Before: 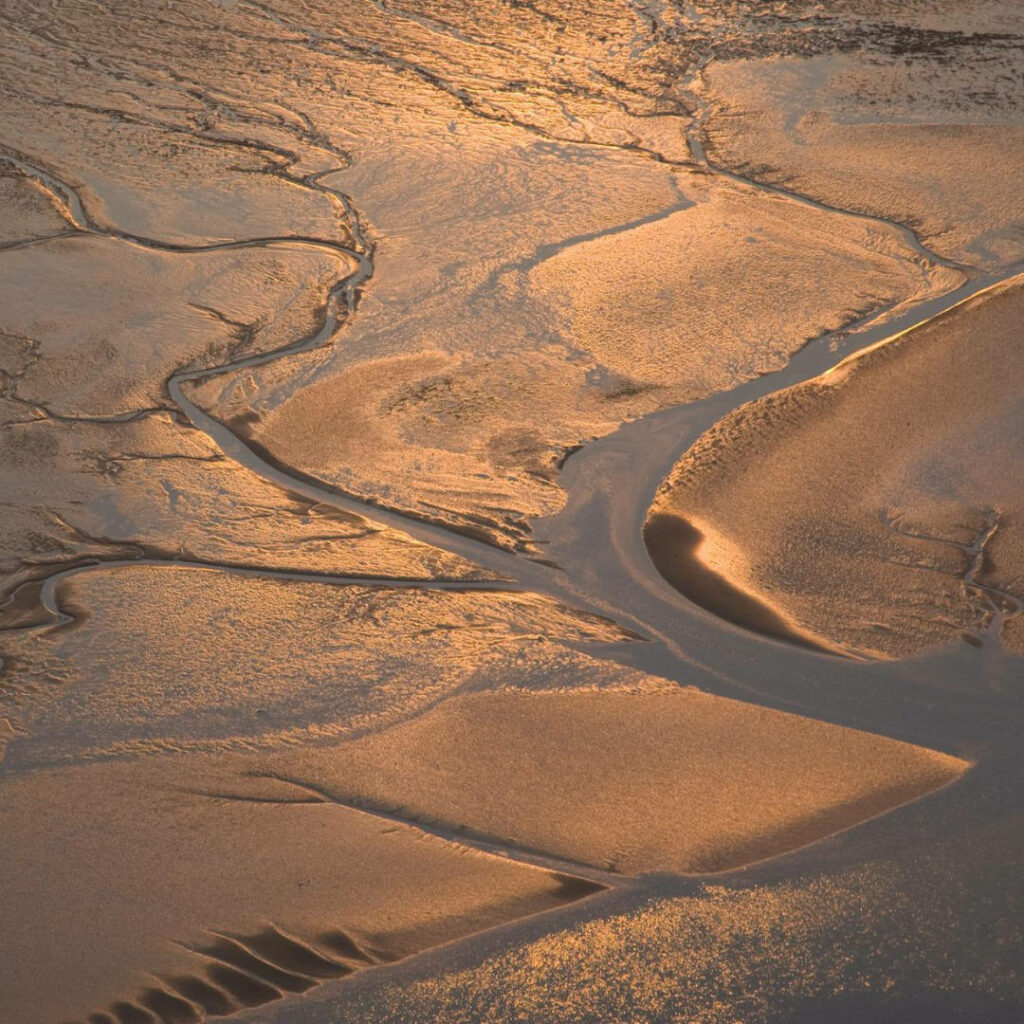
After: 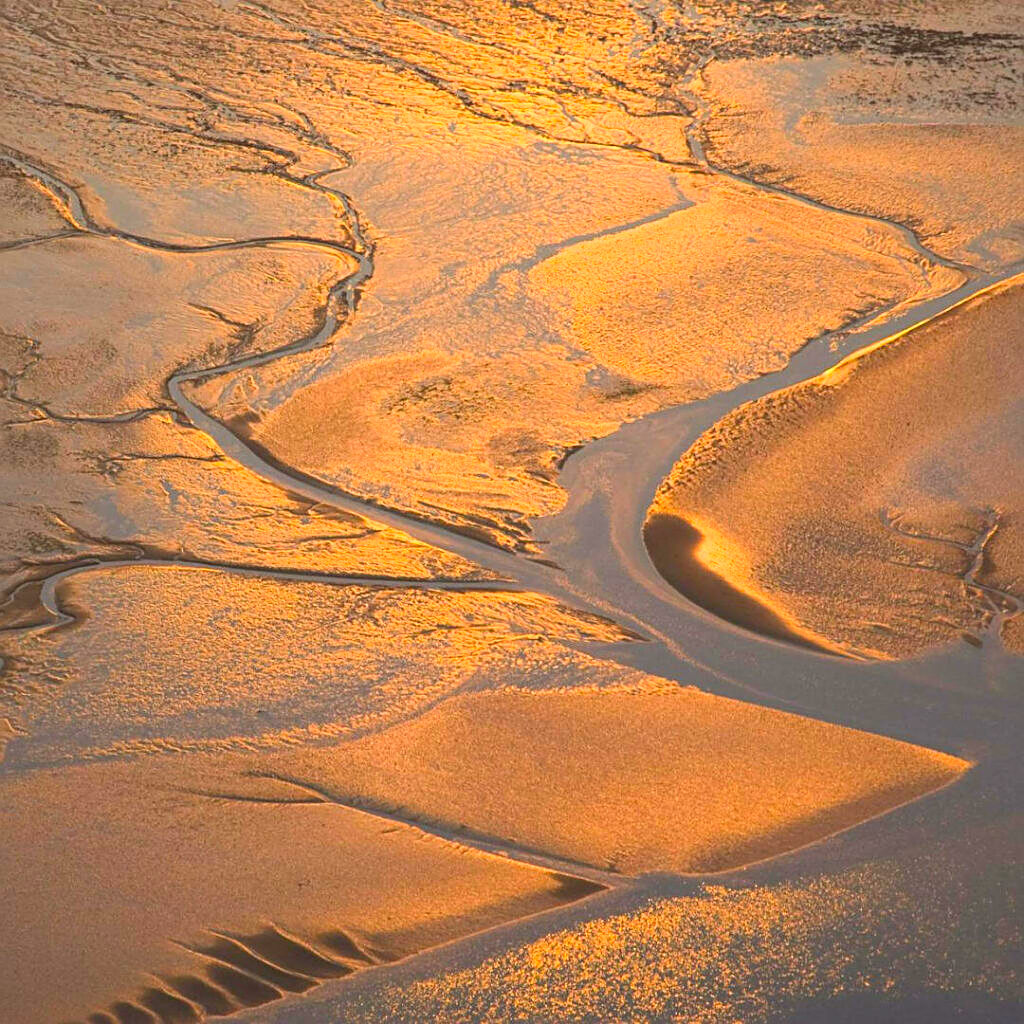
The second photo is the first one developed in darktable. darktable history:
contrast brightness saturation: contrast 0.2, brightness 0.2, saturation 0.8
sharpen: on, module defaults
